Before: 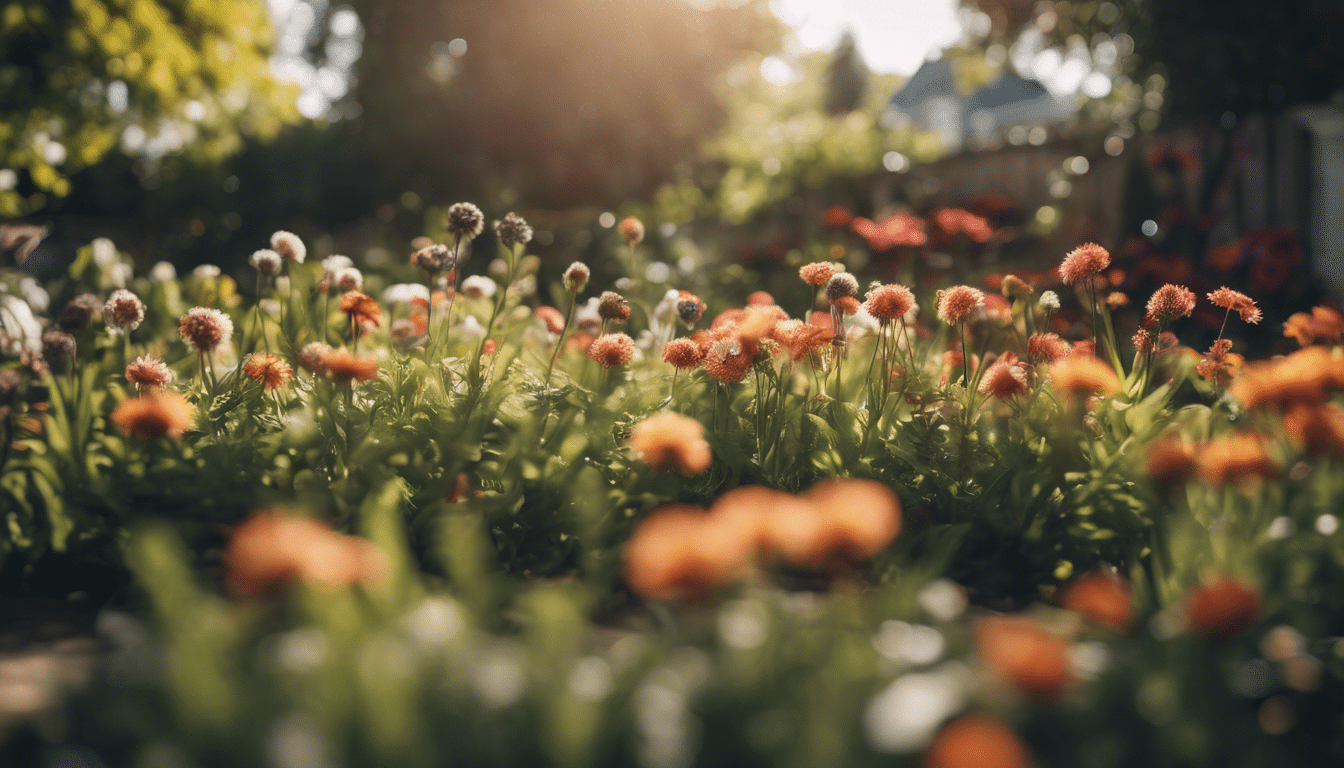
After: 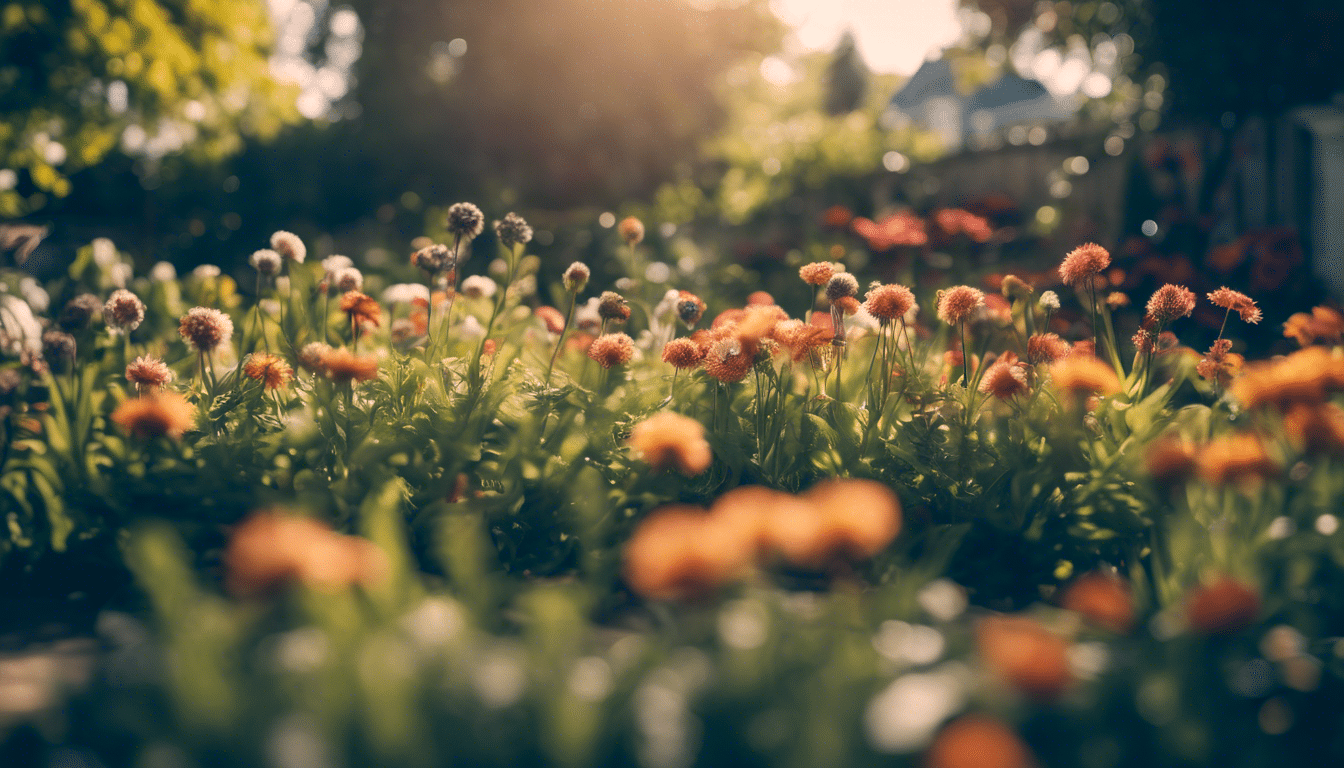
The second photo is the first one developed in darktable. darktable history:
tone equalizer: edges refinement/feathering 500, mask exposure compensation -1.57 EV, preserve details no
color correction: highlights a* 10.32, highlights b* 14.18, shadows a* -9.71, shadows b* -15.07
